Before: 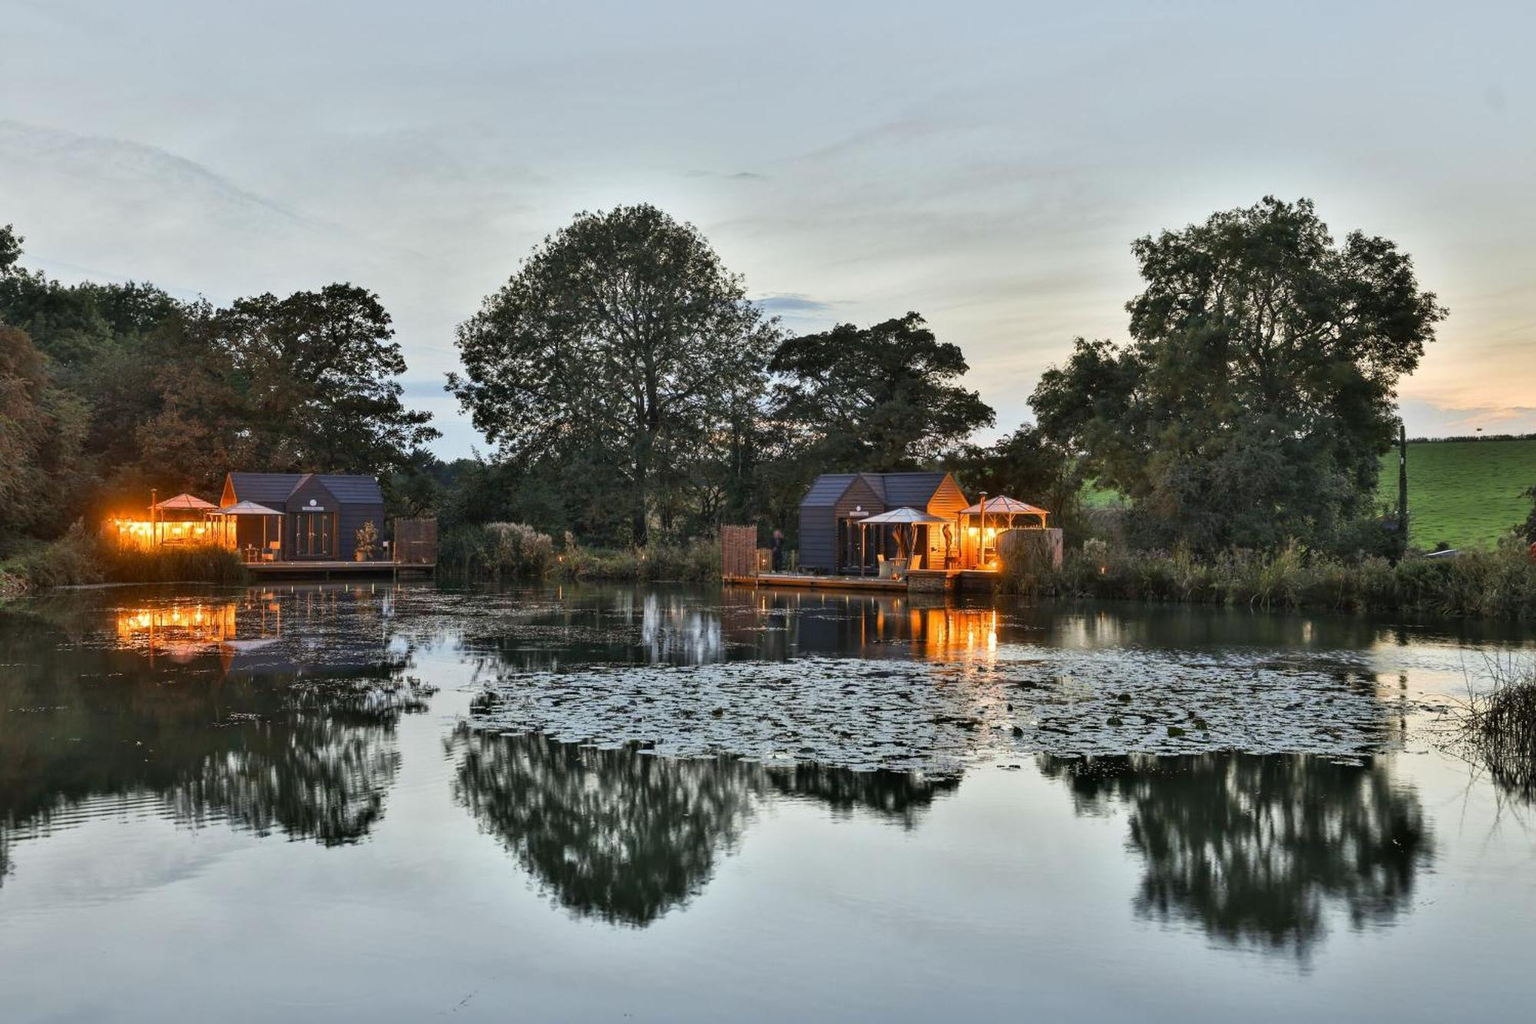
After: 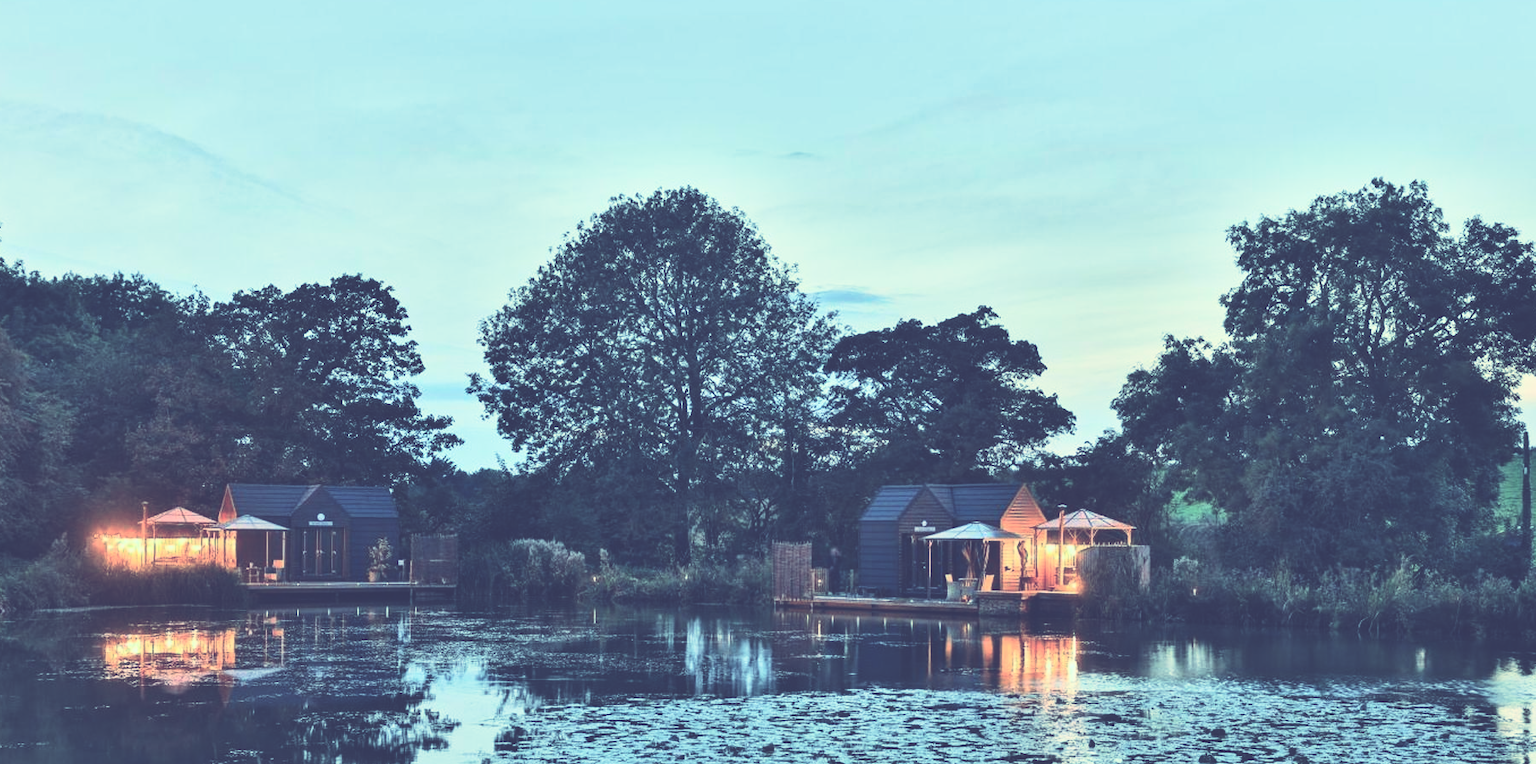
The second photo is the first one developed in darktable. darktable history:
rgb curve: curves: ch0 [(0, 0.186) (0.314, 0.284) (0.576, 0.466) (0.805, 0.691) (0.936, 0.886)]; ch1 [(0, 0.186) (0.314, 0.284) (0.581, 0.534) (0.771, 0.746) (0.936, 0.958)]; ch2 [(0, 0.216) (0.275, 0.39) (1, 1)], mode RGB, independent channels, compensate middle gray true, preserve colors none
crop: left 1.509%, top 3.452%, right 7.696%, bottom 28.452%
contrast brightness saturation: contrast 0.28
filmic rgb: white relative exposure 3.85 EV, hardness 4.3
exposure: black level correction -0.071, exposure 0.5 EV, compensate highlight preservation false
color correction: highlights a* -2.73, highlights b* -2.09, shadows a* 2.41, shadows b* 2.73
